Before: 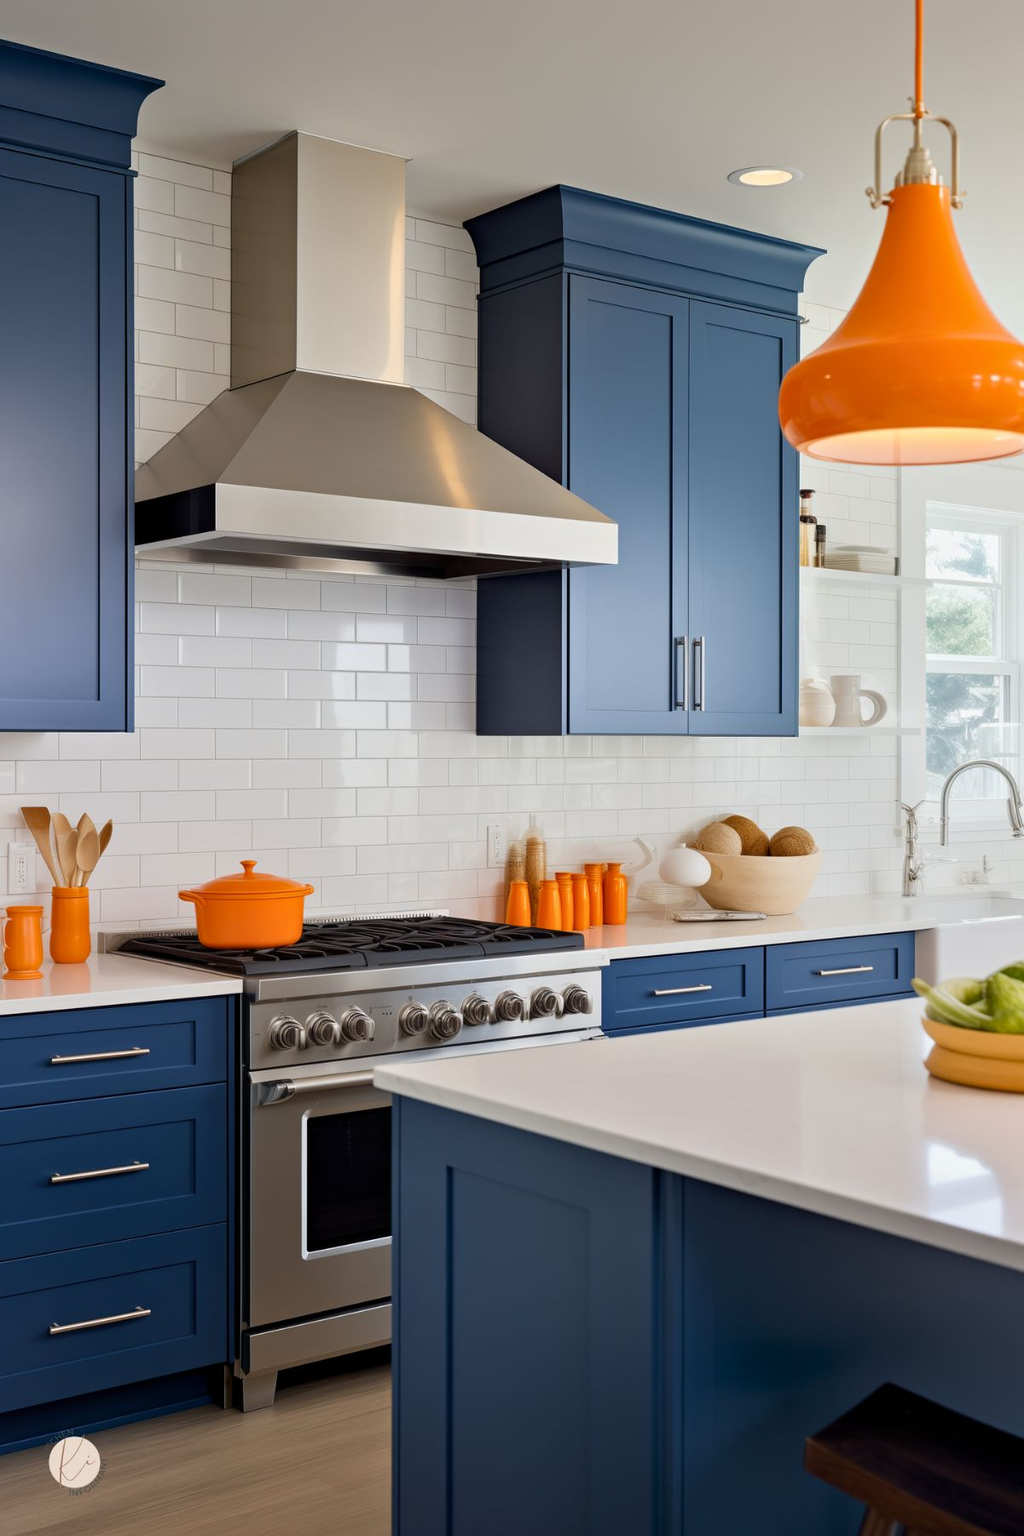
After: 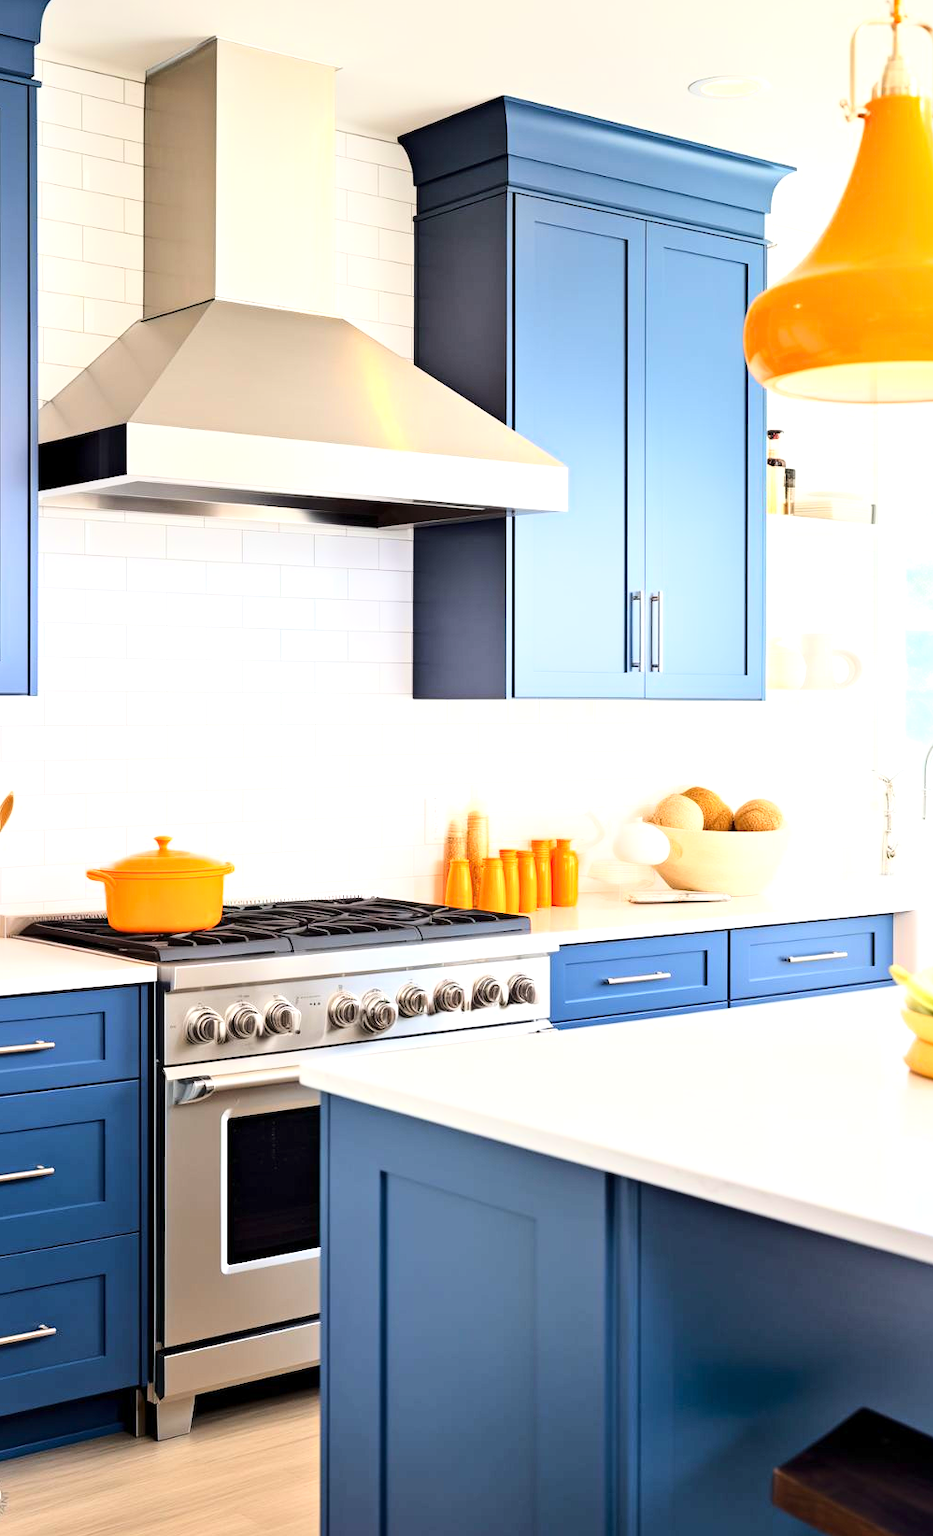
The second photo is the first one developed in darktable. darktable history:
exposure: exposure 1.065 EV, compensate exposure bias true, compensate highlight preservation false
crop: left 9.789%, top 6.342%, right 7.025%, bottom 2.339%
base curve: curves: ch0 [(0, 0) (0.028, 0.03) (0.121, 0.232) (0.46, 0.748) (0.859, 0.968) (1, 1)], preserve colors average RGB
